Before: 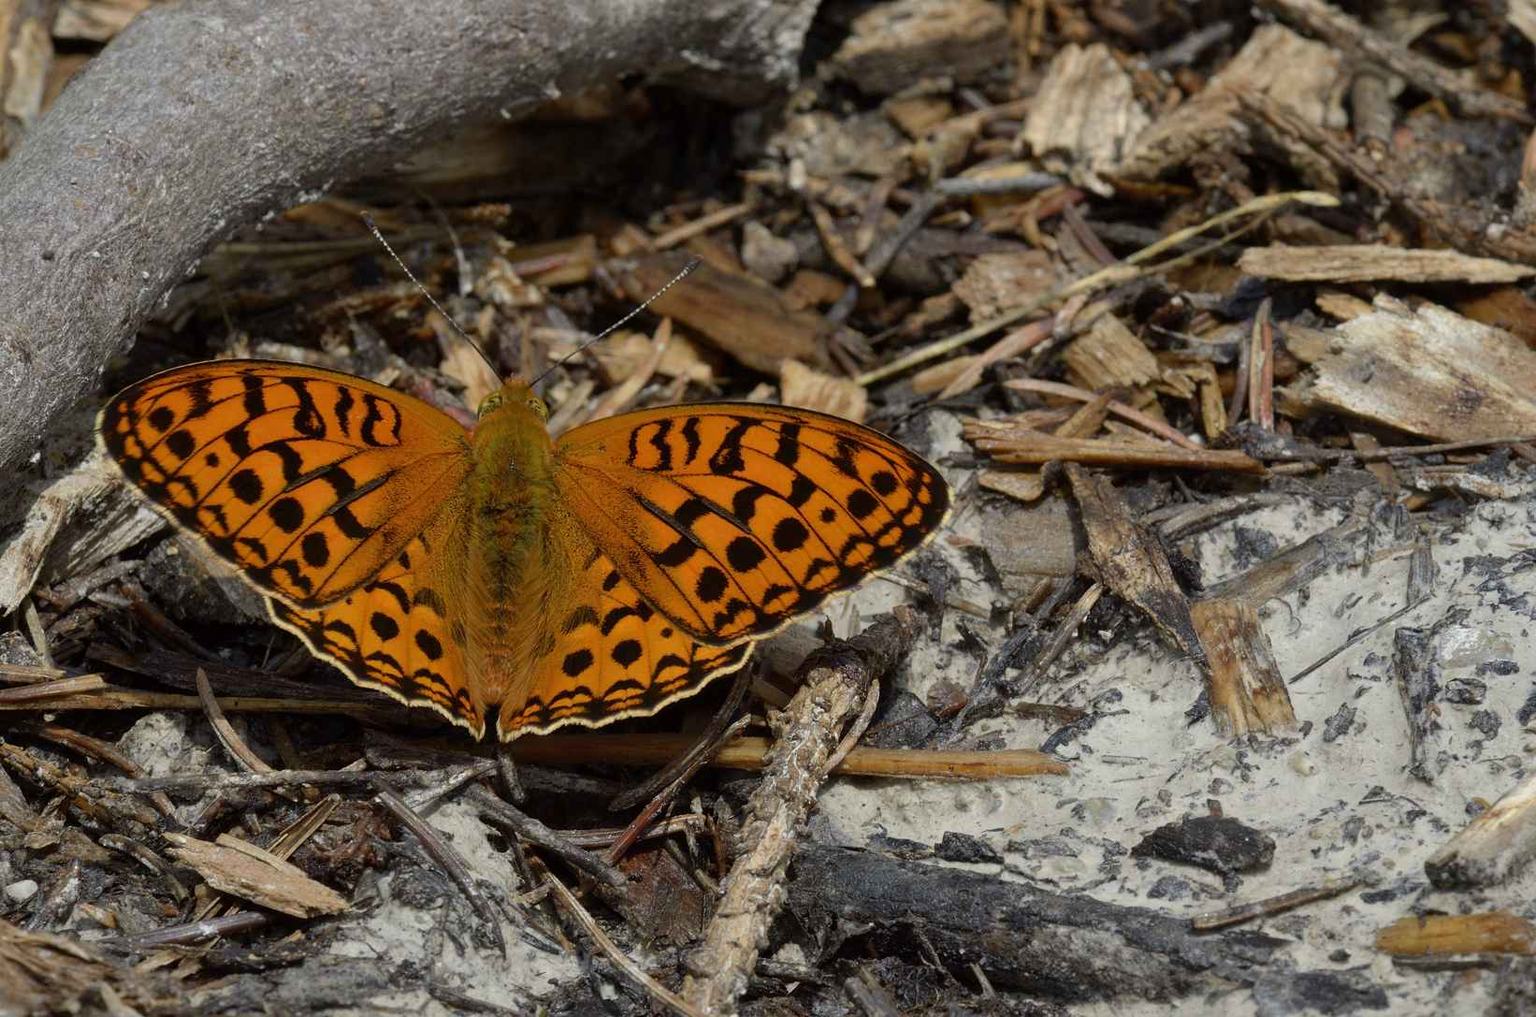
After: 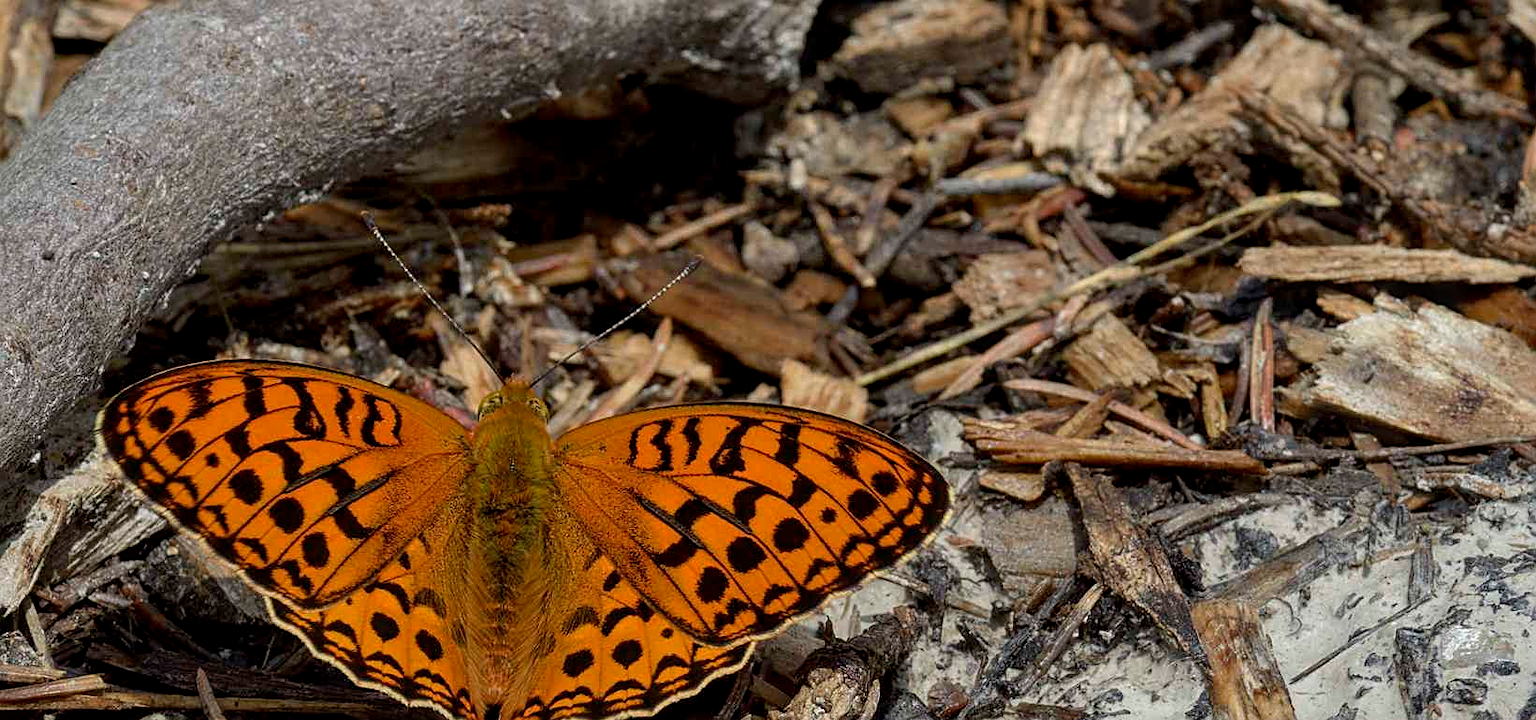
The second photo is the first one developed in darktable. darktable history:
crop: right 0.001%, bottom 29.111%
local contrast: on, module defaults
sharpen: on, module defaults
